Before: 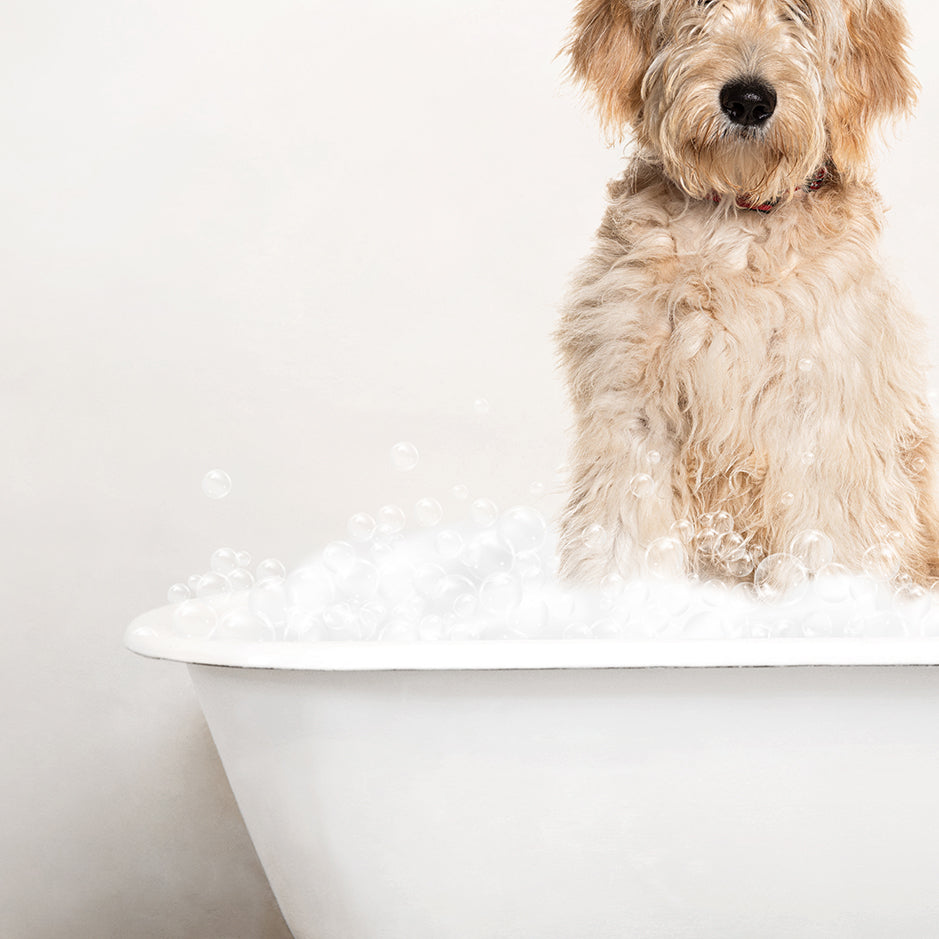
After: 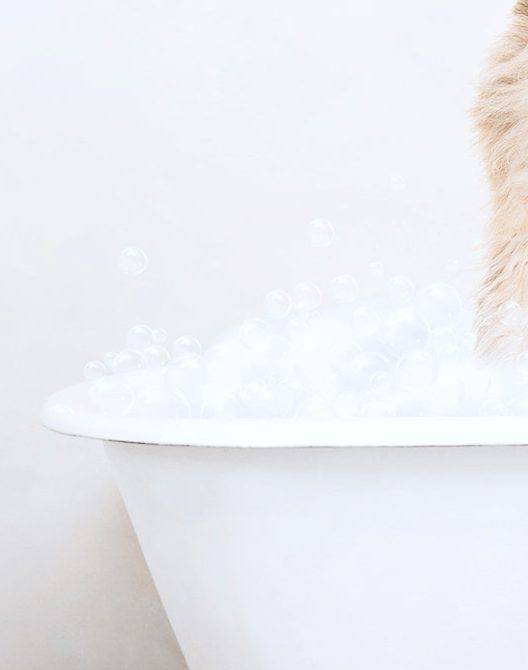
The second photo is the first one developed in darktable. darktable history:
white balance: red 0.976, blue 1.04
crop: left 8.966%, top 23.852%, right 34.699%, bottom 4.703%
rgb curve: curves: ch0 [(0, 0) (0.284, 0.292) (0.505, 0.644) (1, 1)], compensate middle gray true
rotate and perspective: automatic cropping off
